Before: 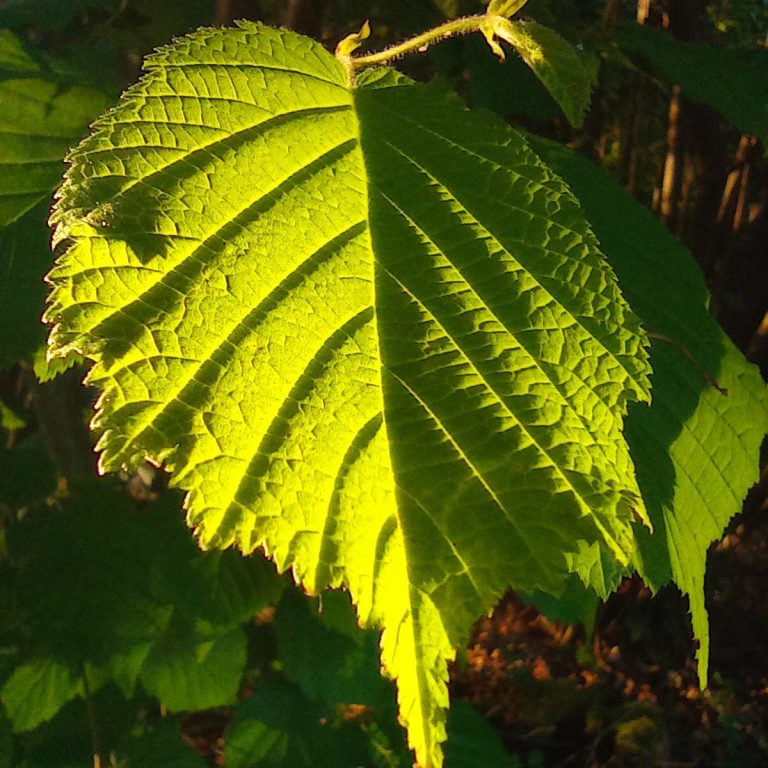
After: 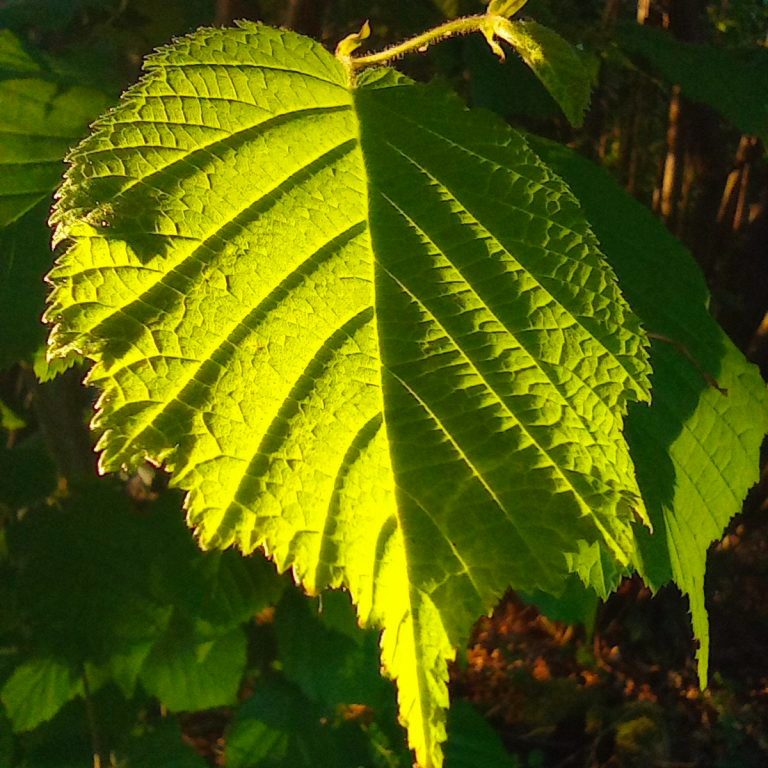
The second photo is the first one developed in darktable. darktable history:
contrast brightness saturation: saturation 0.102
